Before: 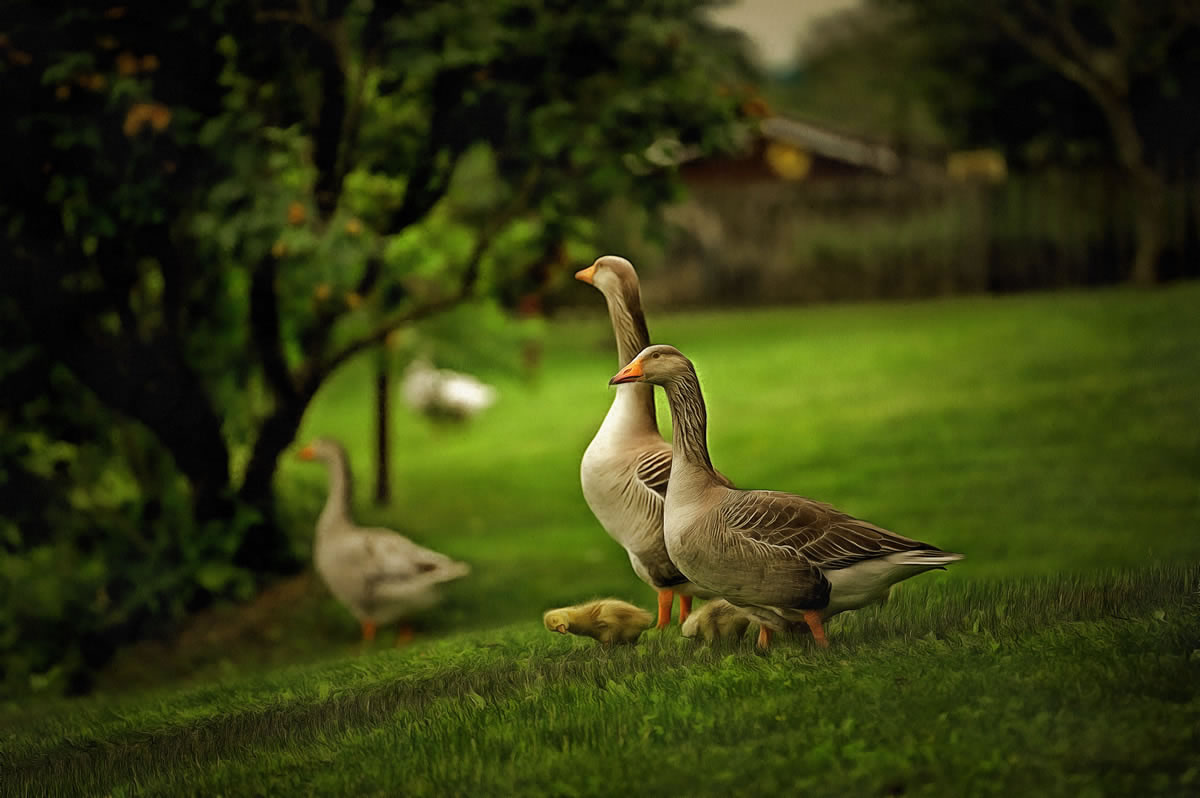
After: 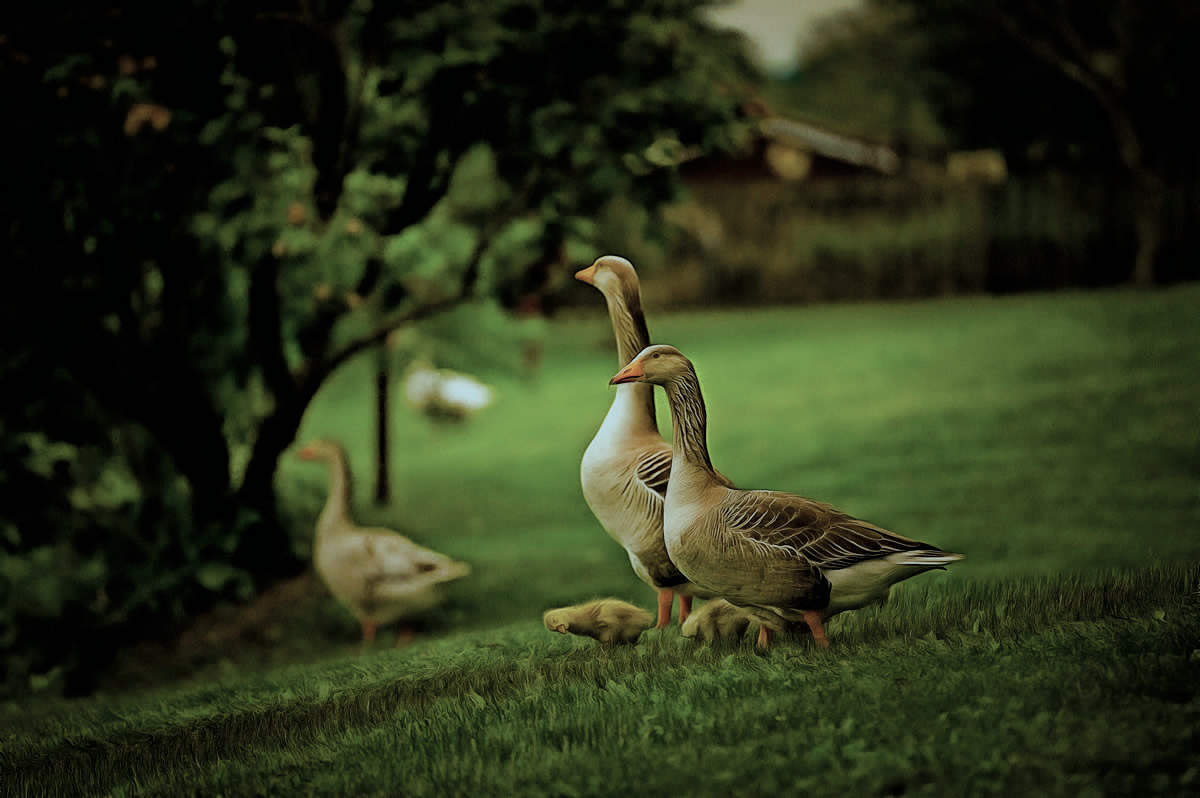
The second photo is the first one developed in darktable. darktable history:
filmic rgb: black relative exposure -7.35 EV, white relative exposure 5.05 EV, threshold 5.99 EV, hardness 3.19, enable highlight reconstruction true
color correction: highlights a* -12.75, highlights b* -17.92, saturation 0.704
color balance rgb: shadows lift › hue 84.52°, perceptual saturation grading › global saturation 30.796%, perceptual brilliance grading › global brilliance 9.733%, perceptual brilliance grading › shadows 14.738%, saturation formula JzAzBz (2021)
